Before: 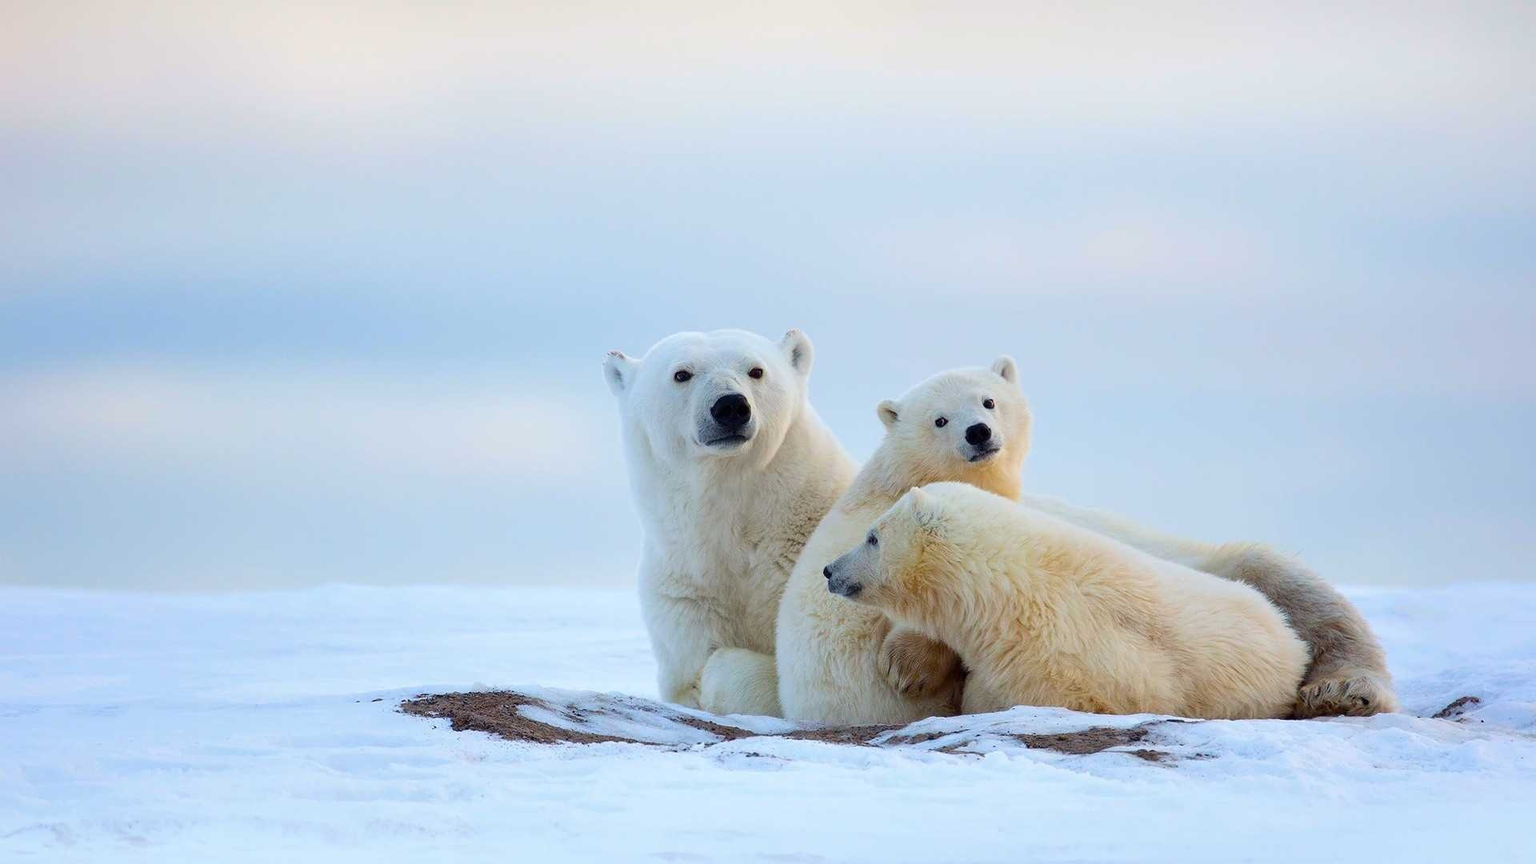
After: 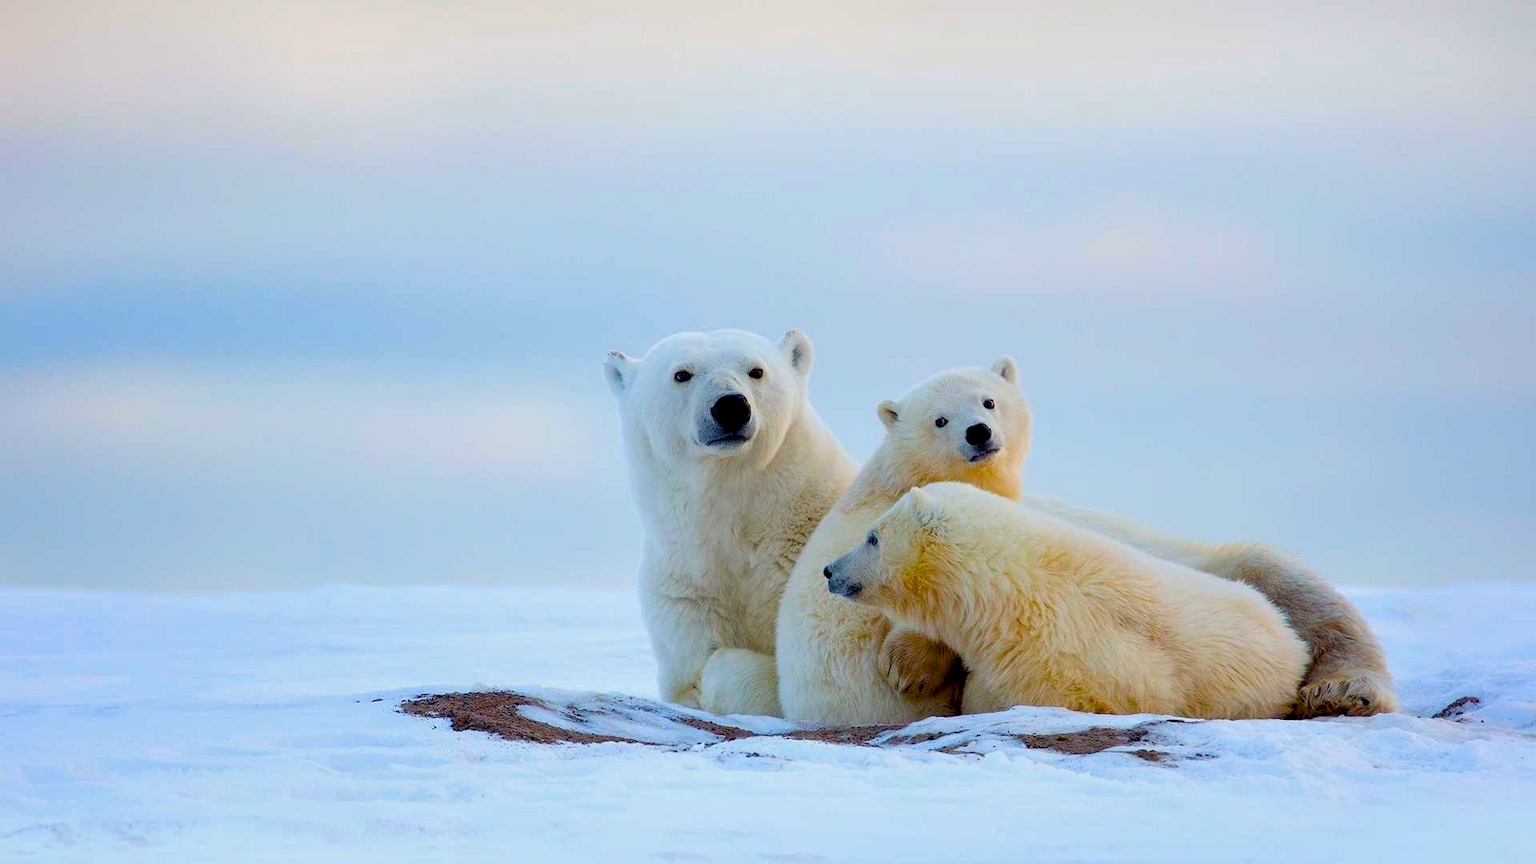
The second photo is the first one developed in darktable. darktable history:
exposure: black level correction 0.009, exposure -0.162 EV, compensate highlight preservation false
color balance rgb: shadows lift › hue 87.31°, power › hue 328.43°, linear chroma grading › shadows -9.413%, linear chroma grading › global chroma 20.517%, perceptual saturation grading › global saturation 26.464%, perceptual saturation grading › highlights -27.891%, perceptual saturation grading › mid-tones 15.793%, perceptual saturation grading › shadows 33.889%
